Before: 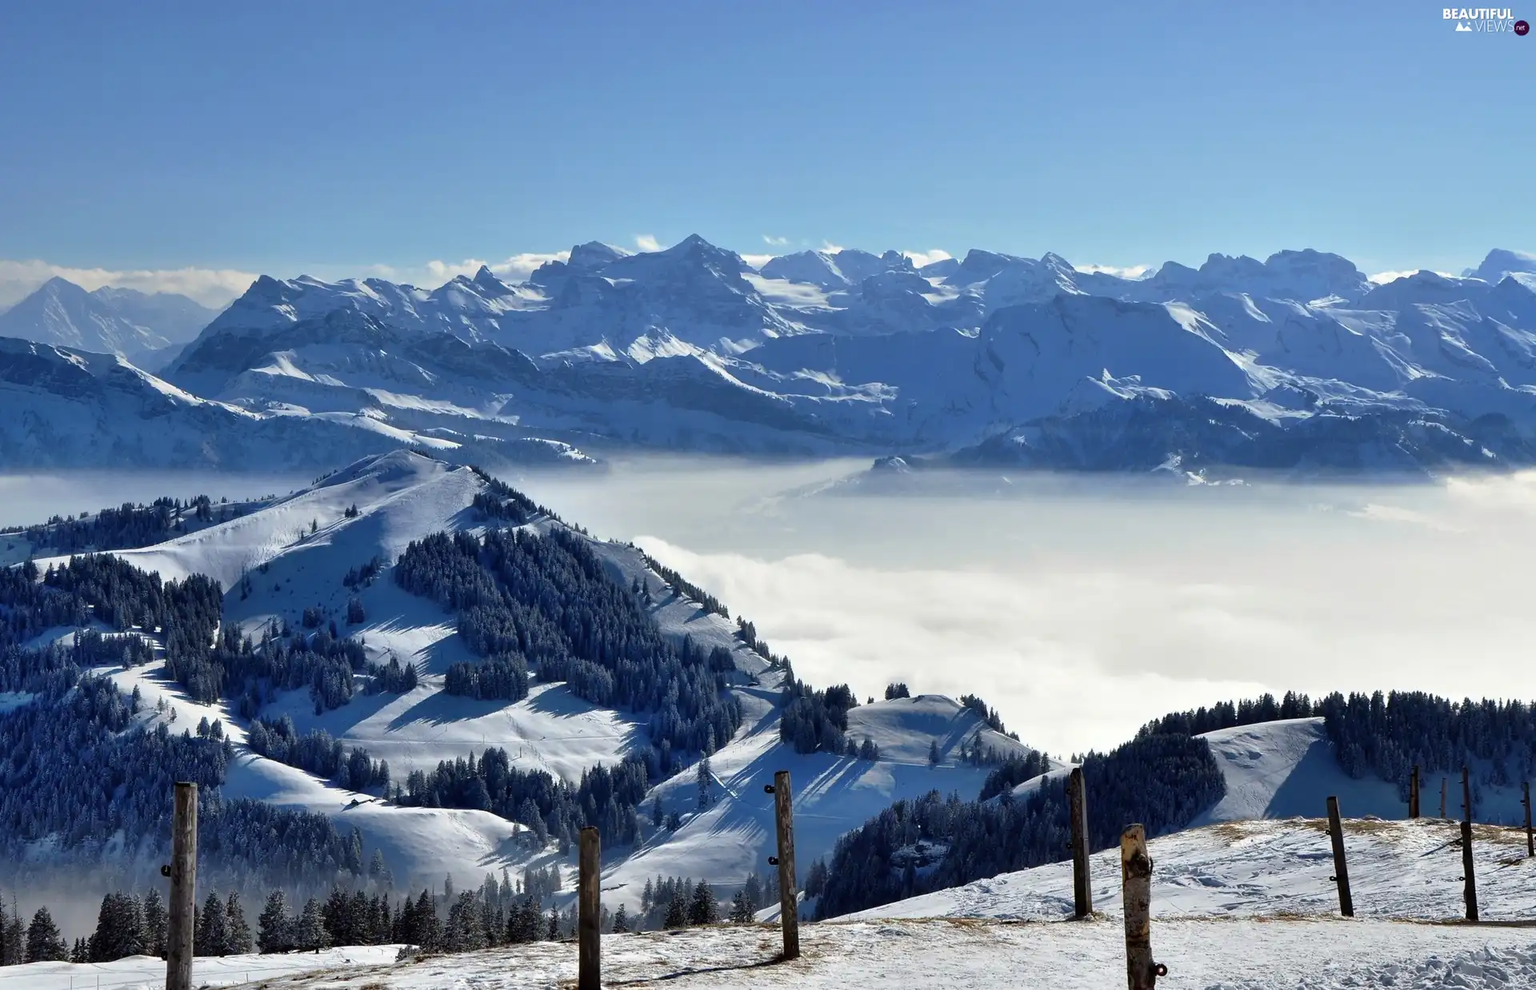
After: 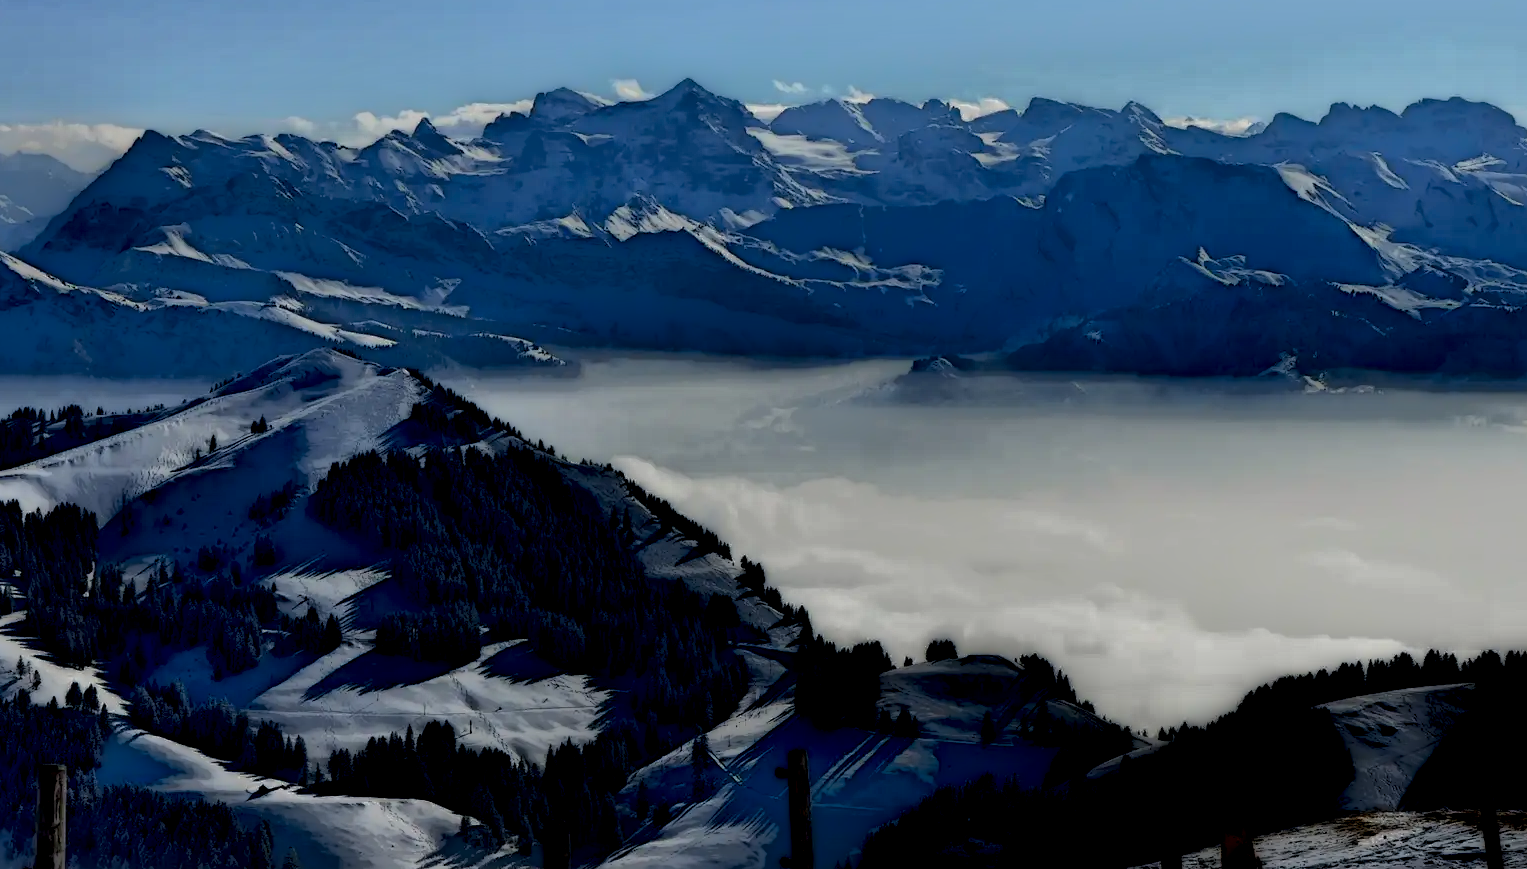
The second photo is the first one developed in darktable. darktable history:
local contrast: highlights 2%, shadows 237%, detail 164%, midtone range 0.005
crop: left 9.426%, top 17.334%, right 11.004%, bottom 12.403%
